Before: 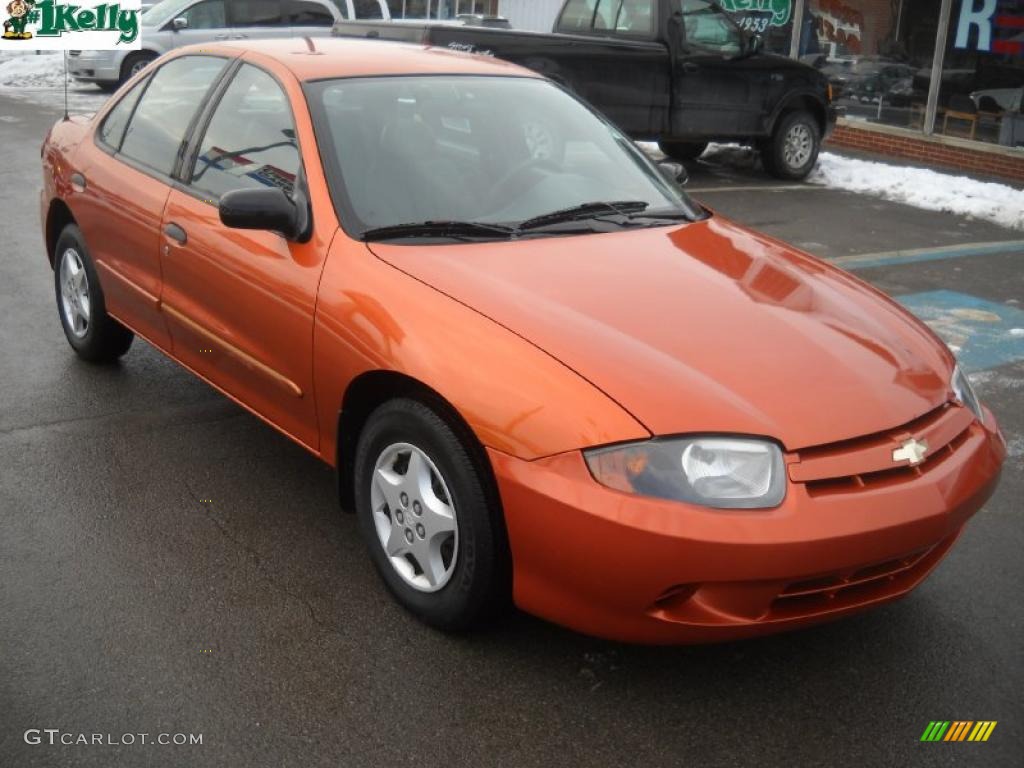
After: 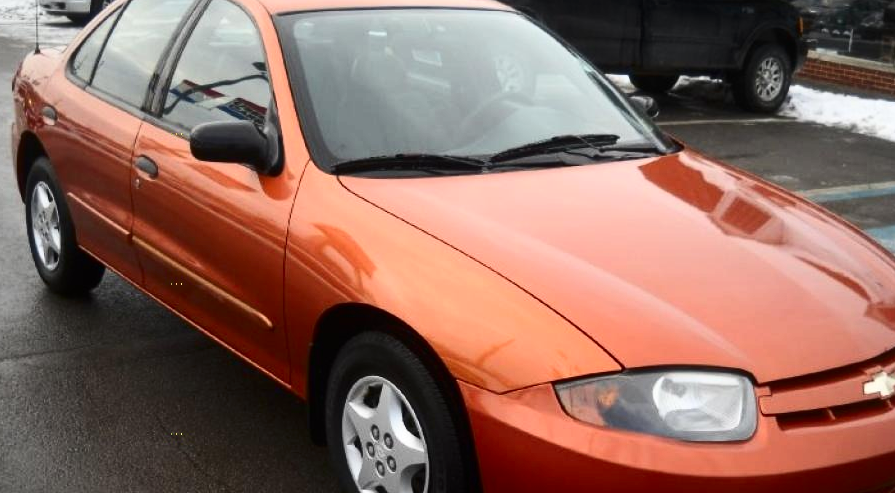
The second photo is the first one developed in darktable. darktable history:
contrast brightness saturation: contrast 0.28
crop: left 2.918%, top 8.835%, right 9.666%, bottom 26.949%
